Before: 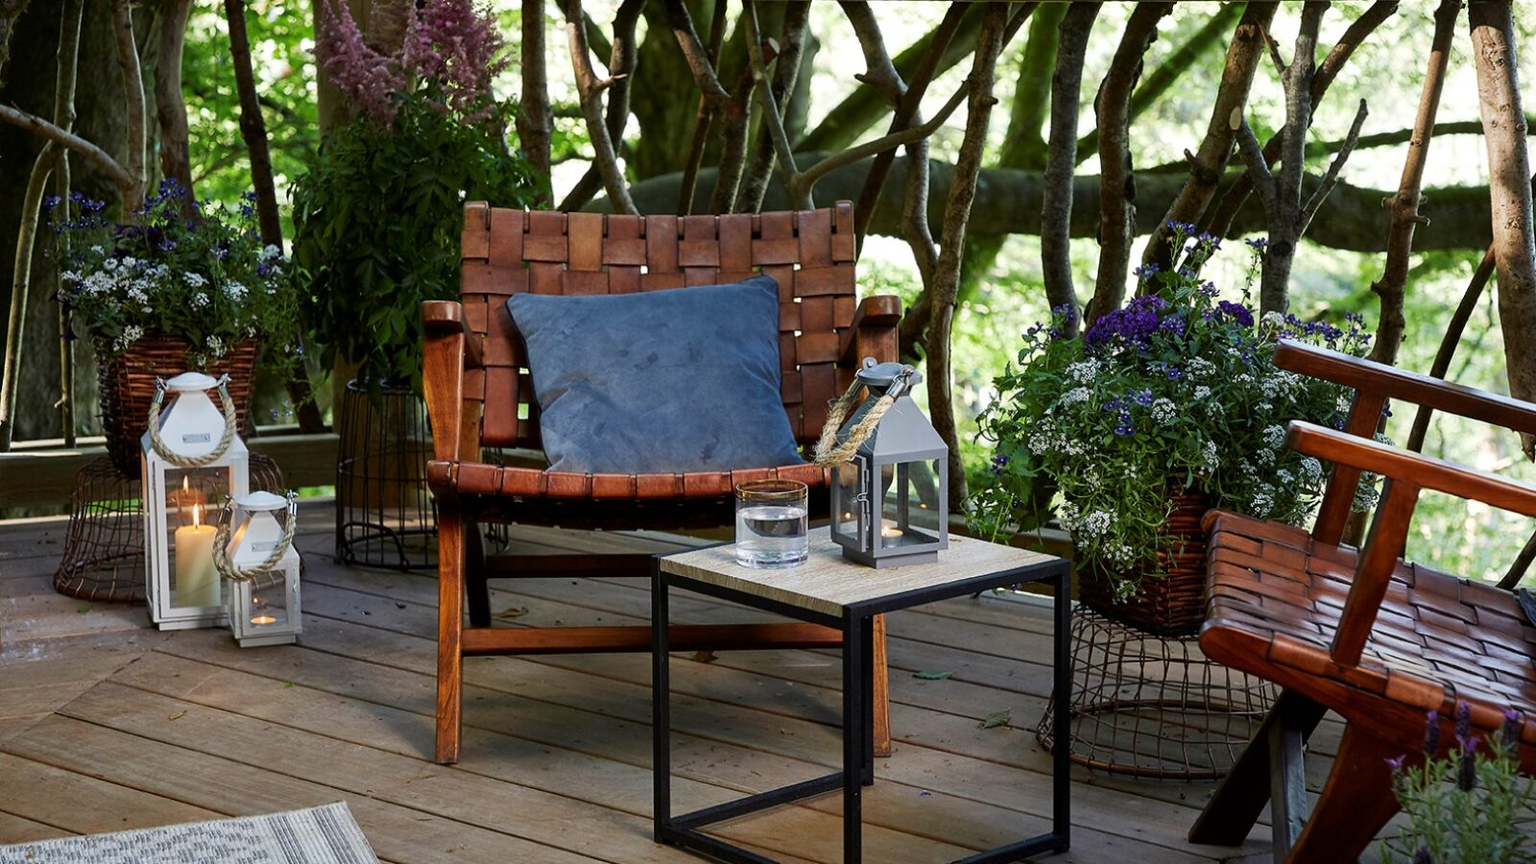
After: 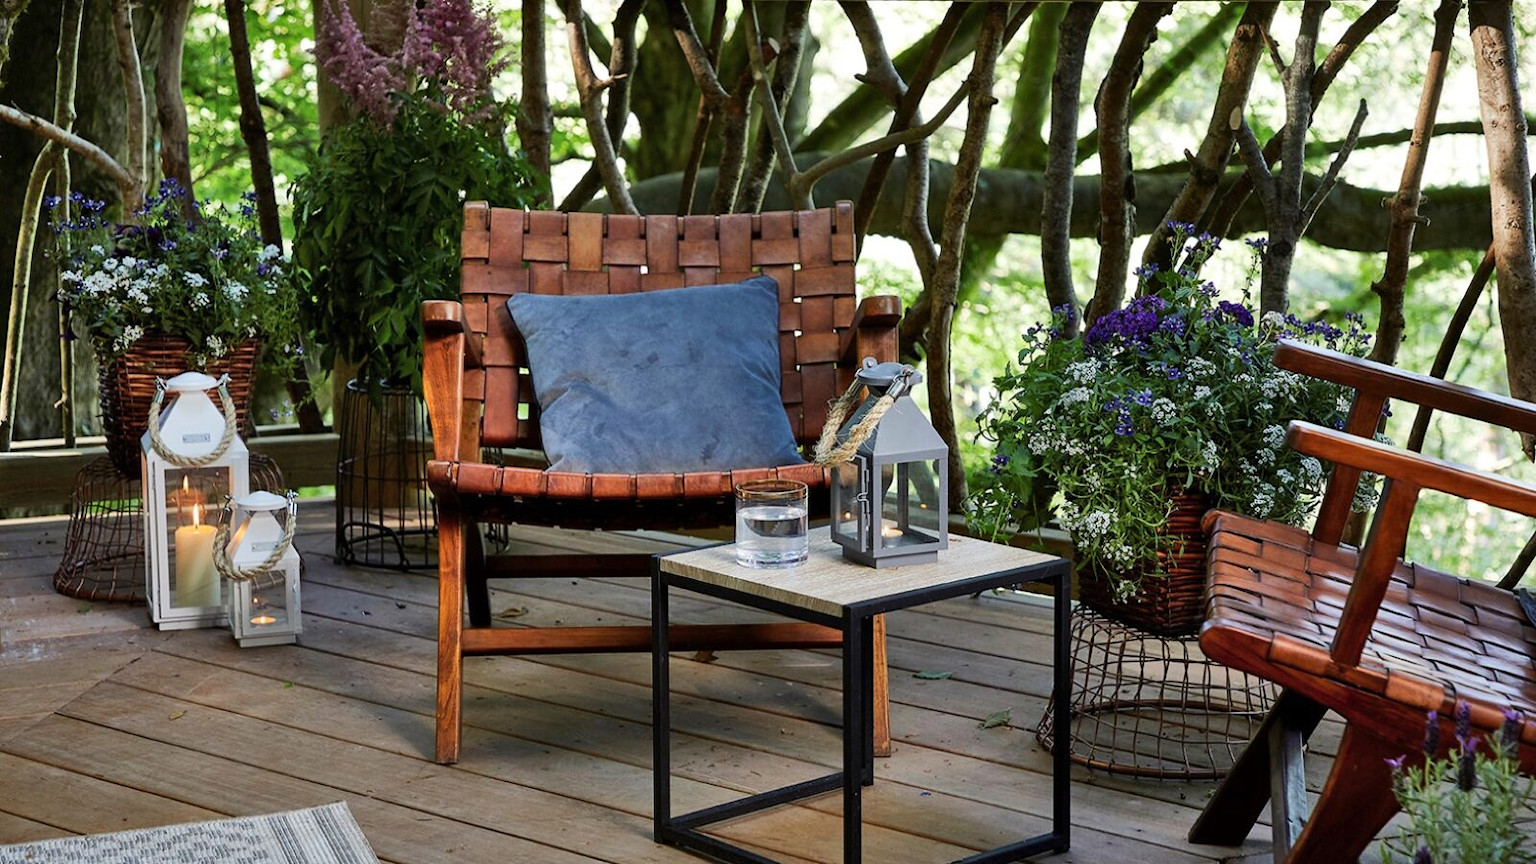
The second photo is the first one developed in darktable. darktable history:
shadows and highlights: shadows 58.19, soften with gaussian
